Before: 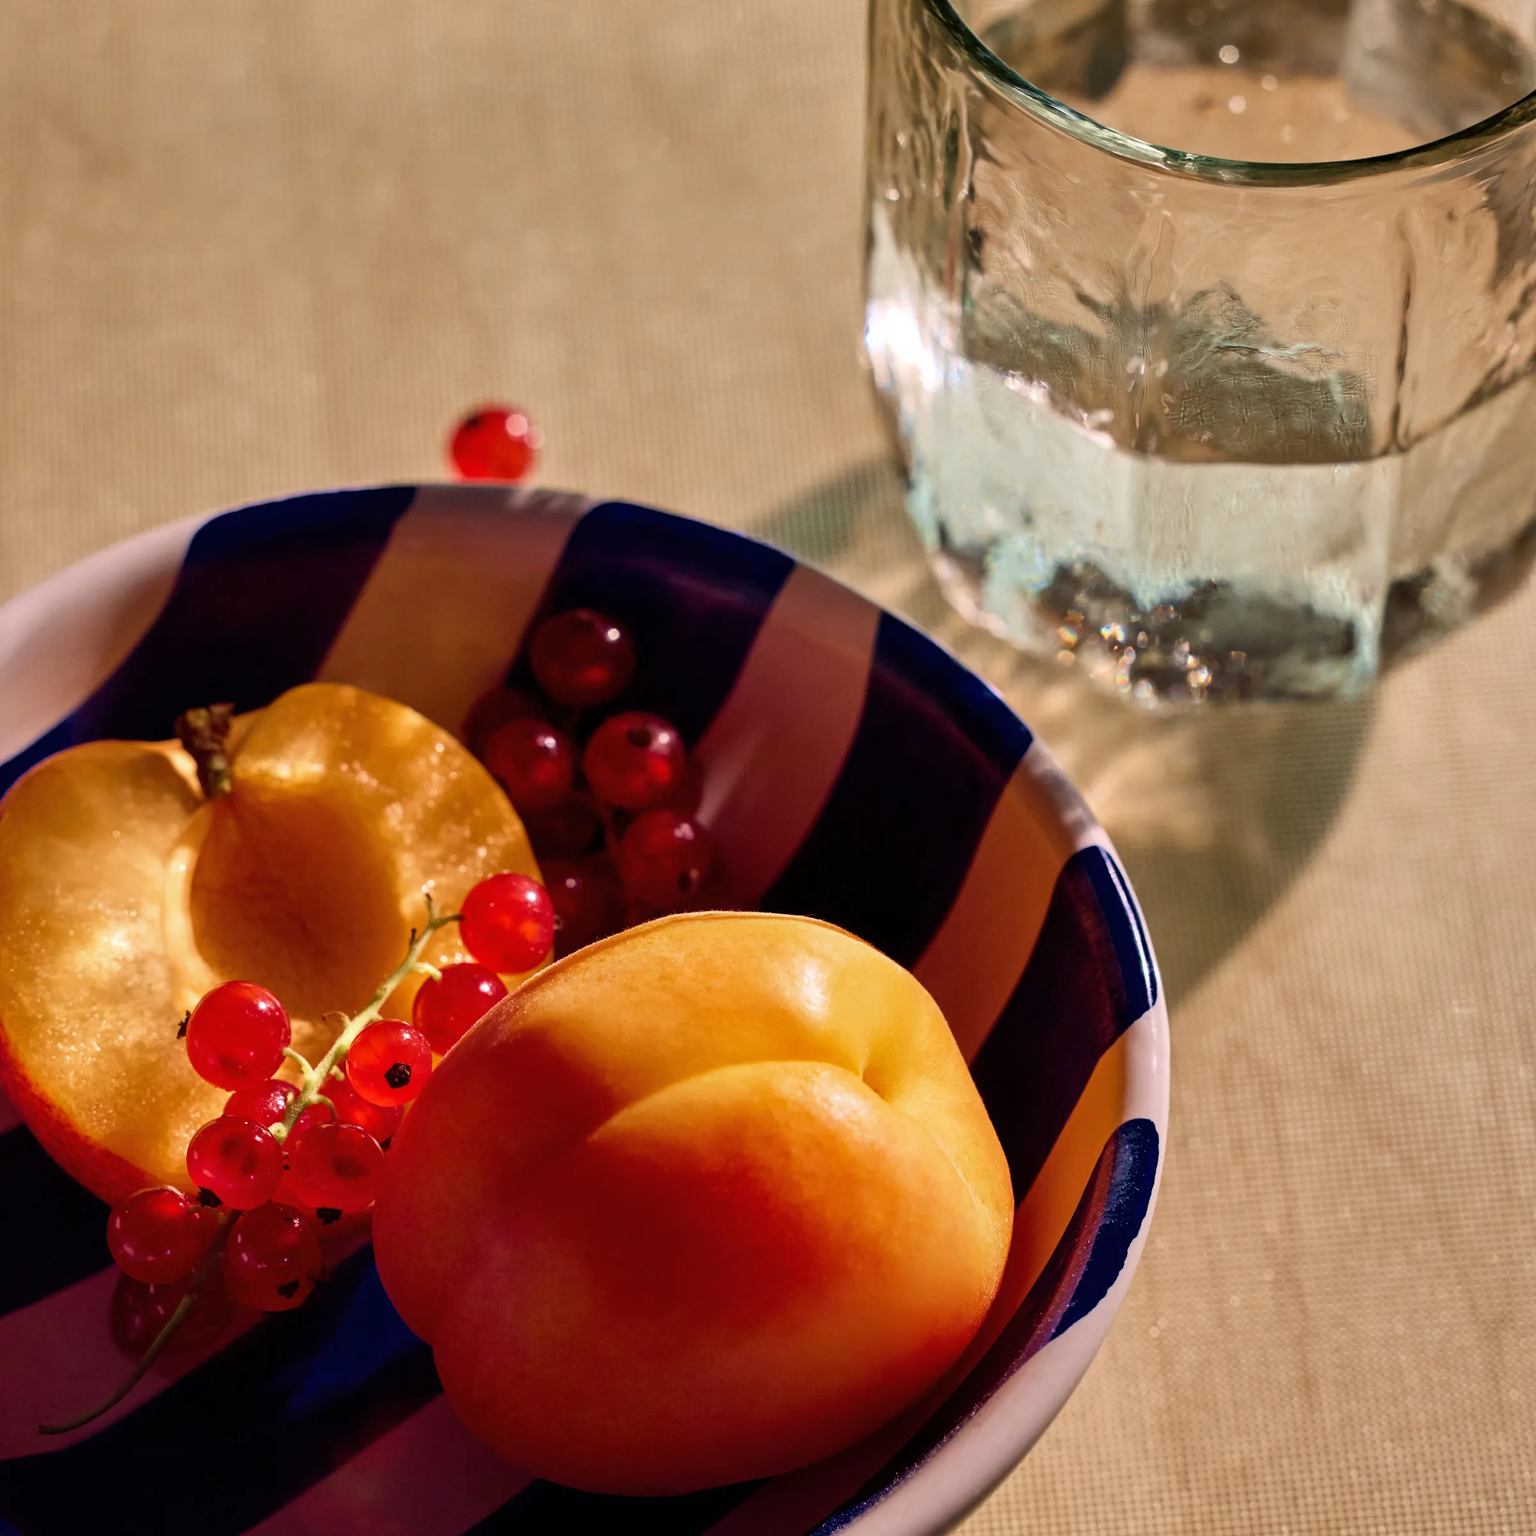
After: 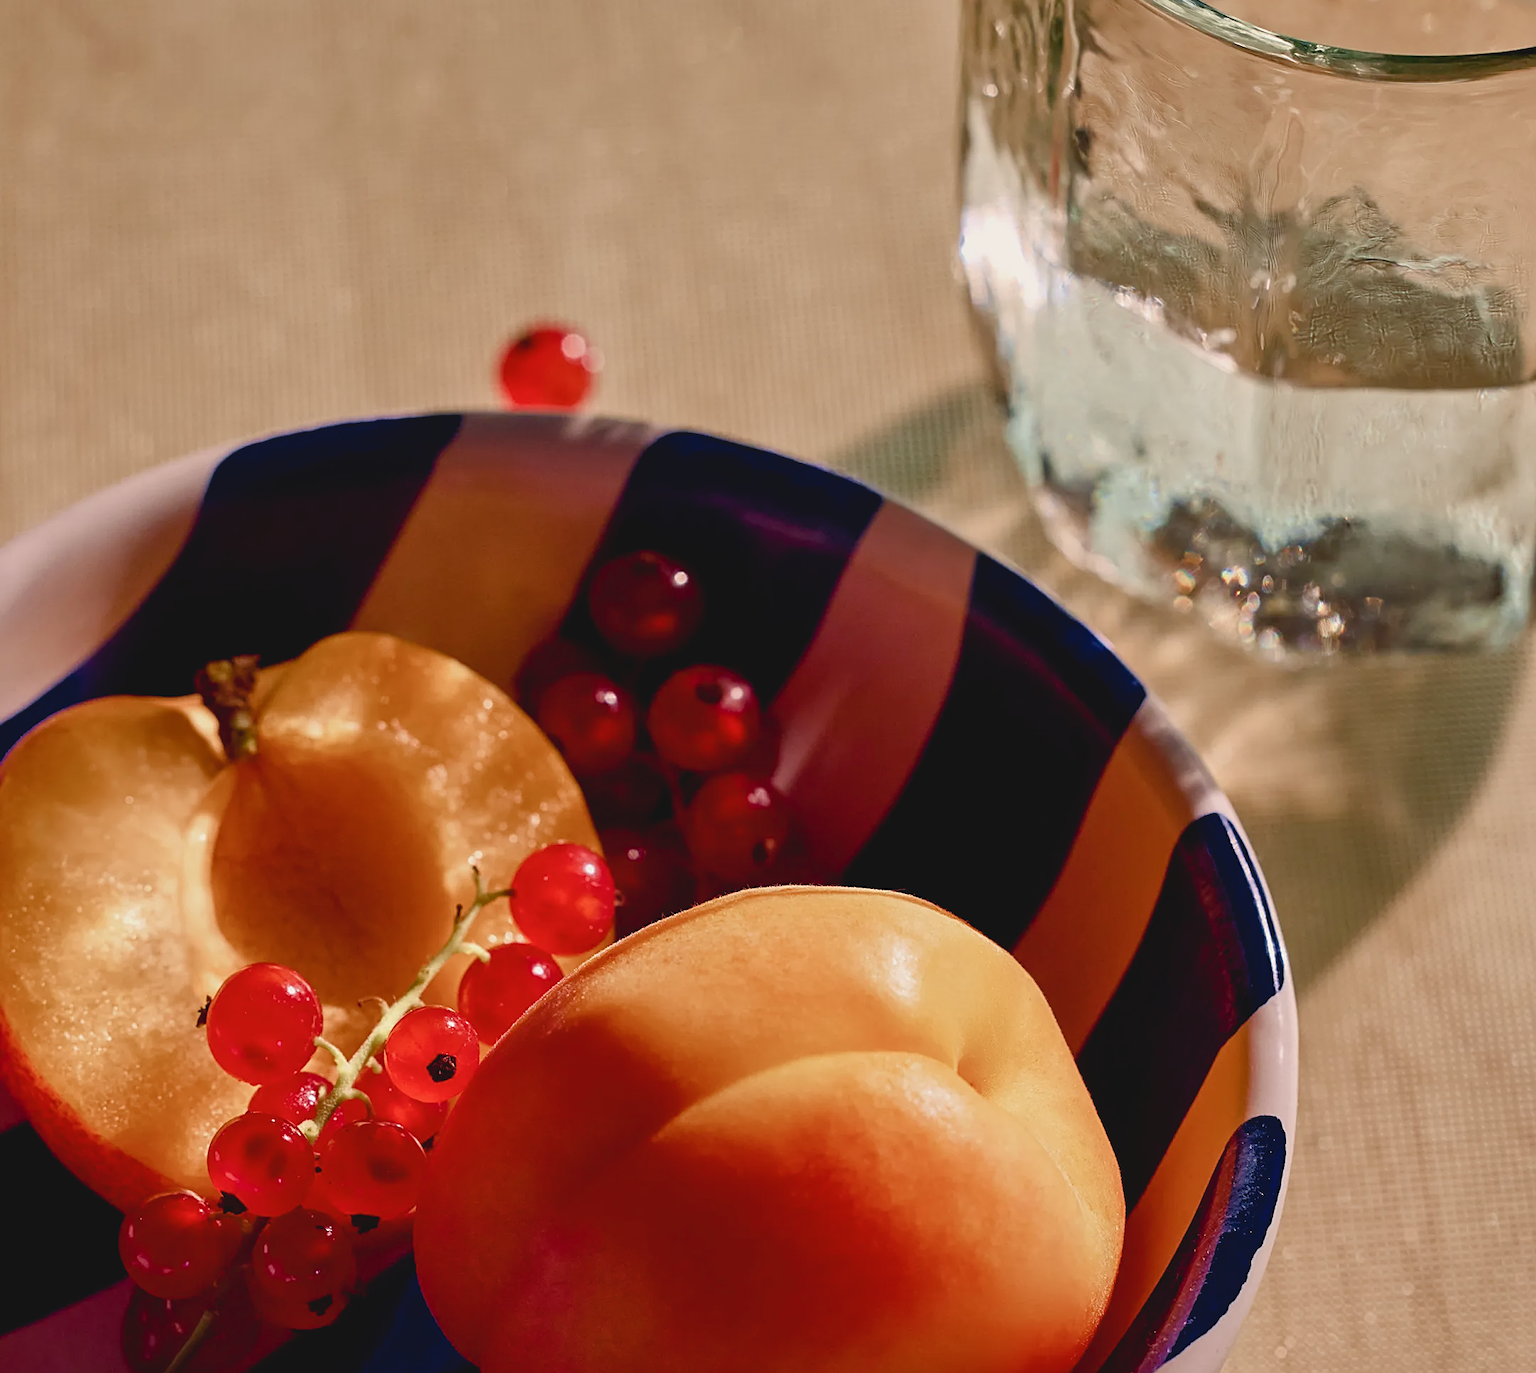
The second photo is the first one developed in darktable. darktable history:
contrast brightness saturation: contrast -0.128
sharpen: on, module defaults
crop: top 7.391%, right 9.835%, bottom 11.996%
exposure: black level correction 0.002, compensate exposure bias true, compensate highlight preservation false
color balance rgb: highlights gain › chroma 2.058%, highlights gain › hue 72.51°, perceptual saturation grading › global saturation 0.488%, perceptual saturation grading › highlights -32.619%, perceptual saturation grading › mid-tones 5.749%, perceptual saturation grading › shadows 17.029%
